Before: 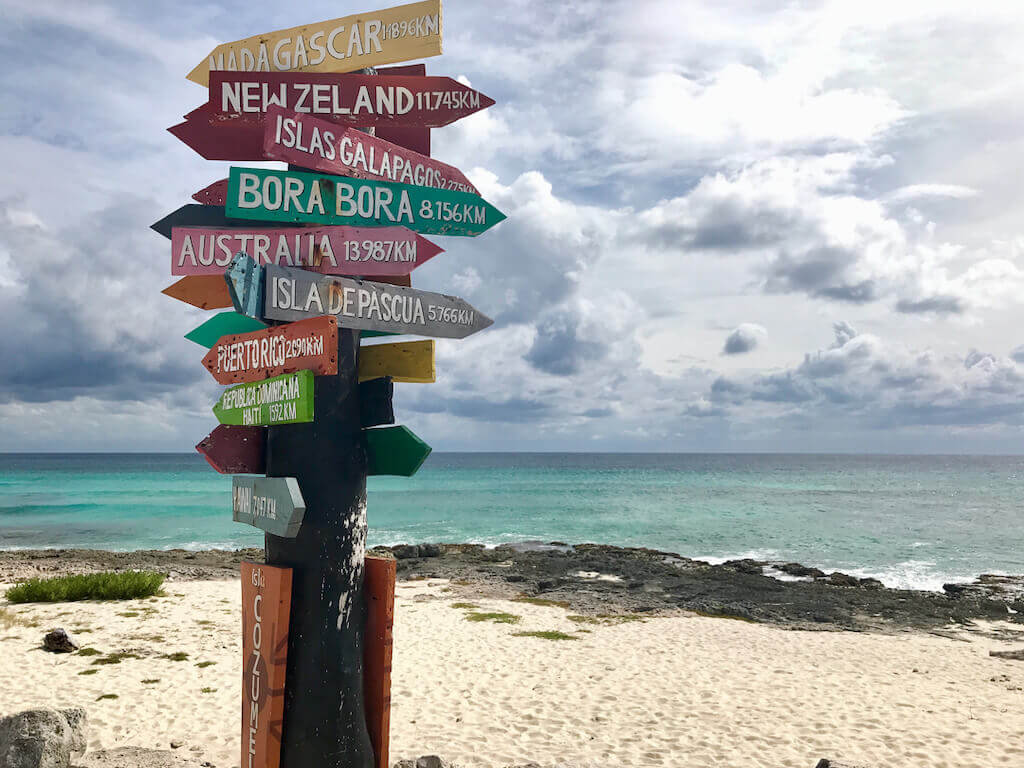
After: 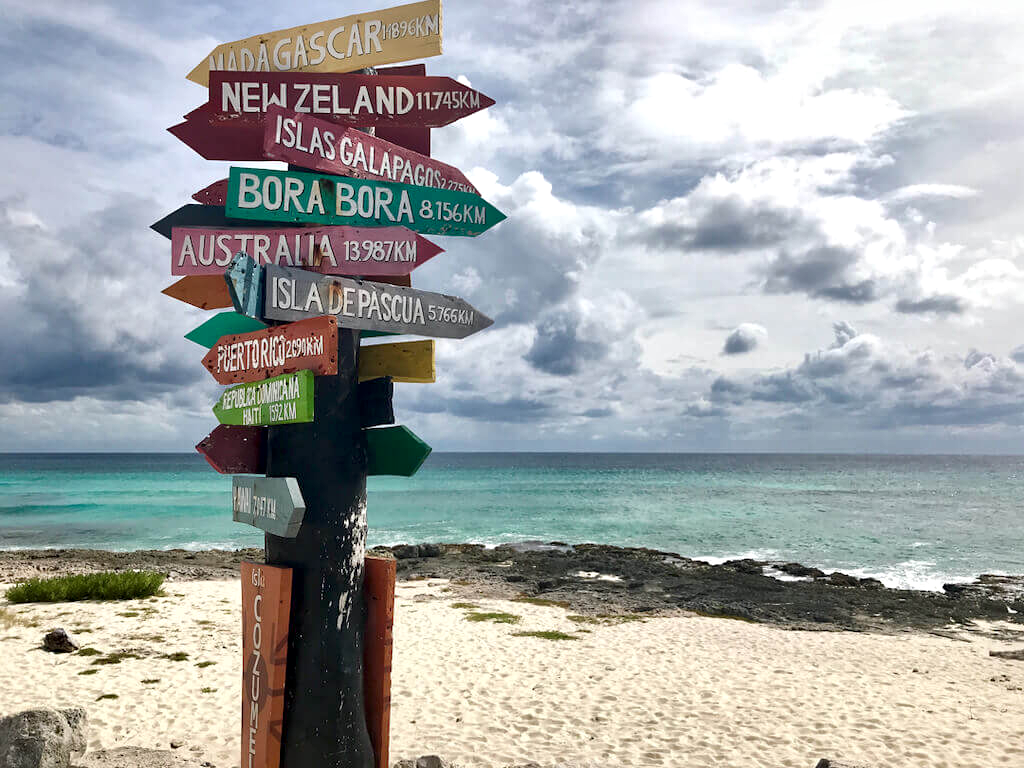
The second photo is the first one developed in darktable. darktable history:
local contrast: mode bilateral grid, contrast 25, coarseness 59, detail 151%, midtone range 0.2
sharpen: radius 5.278, amount 0.311, threshold 26.062
